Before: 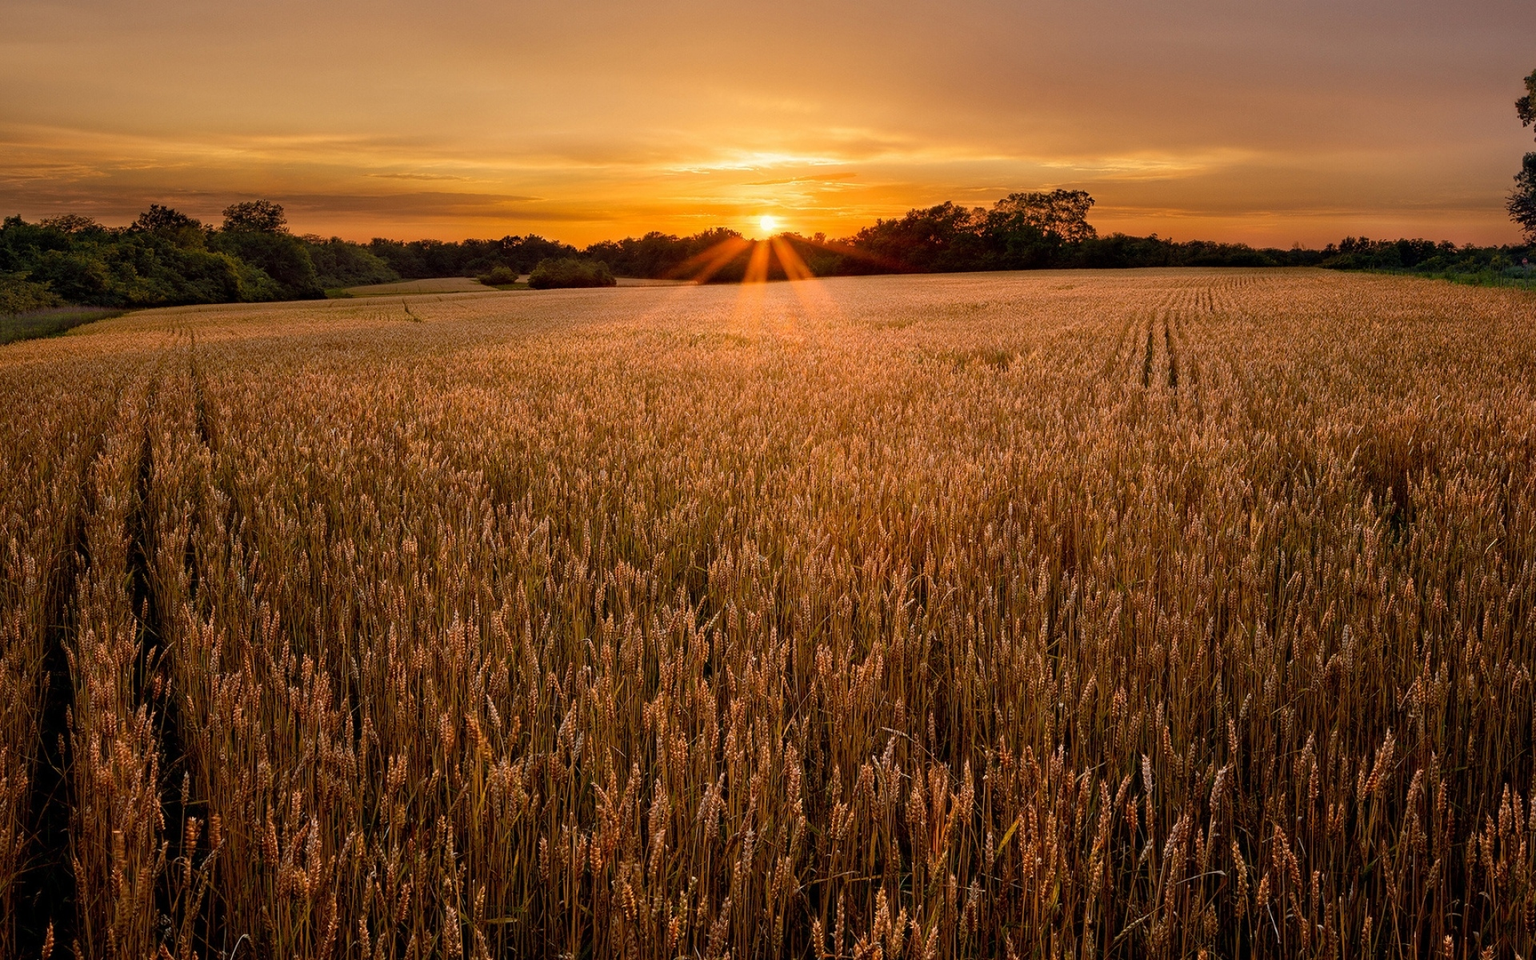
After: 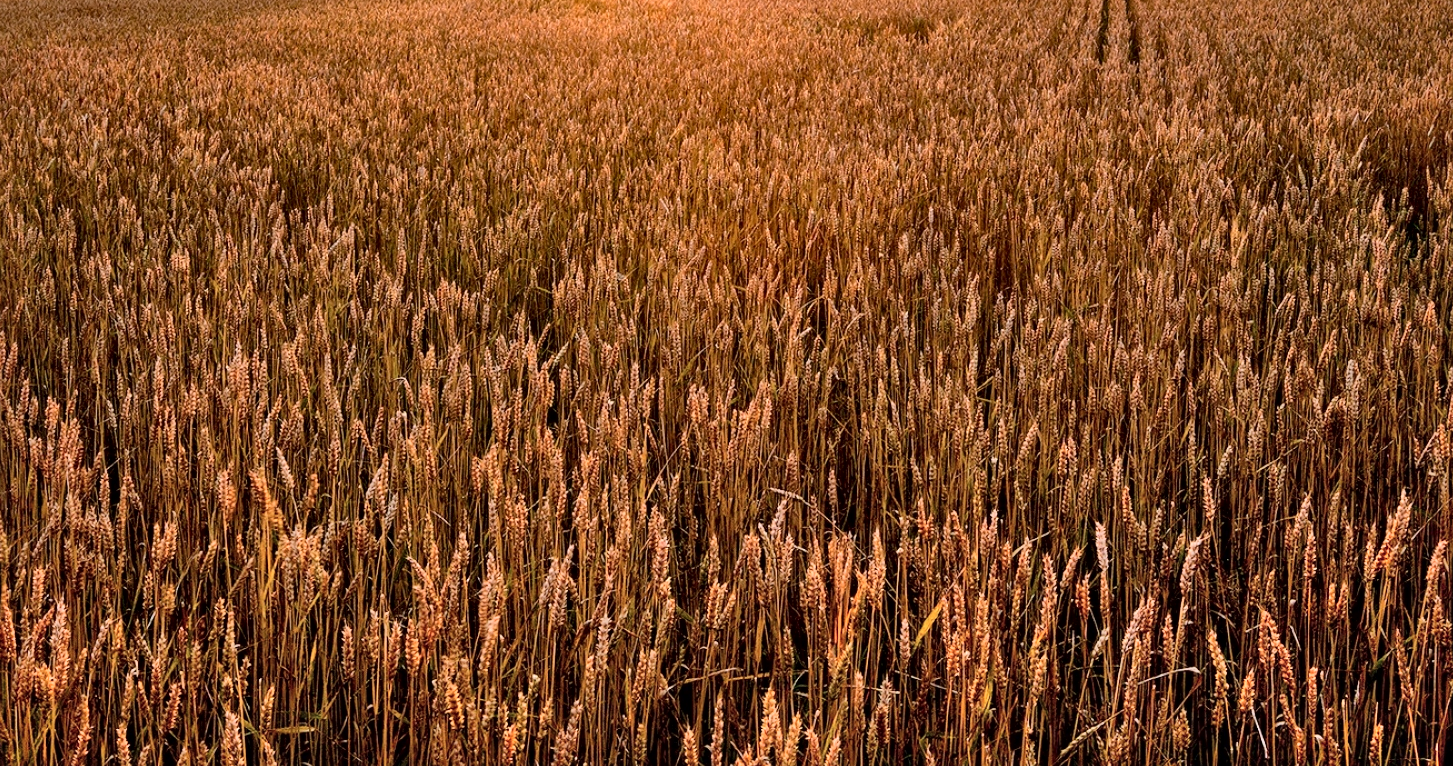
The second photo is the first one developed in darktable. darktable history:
shadows and highlights: shadows 60, soften with gaussian
local contrast: mode bilateral grid, contrast 25, coarseness 60, detail 151%, midtone range 0.2
white balance: red 1.009, blue 1.027
crop and rotate: left 17.299%, top 35.115%, right 7.015%, bottom 1.024%
